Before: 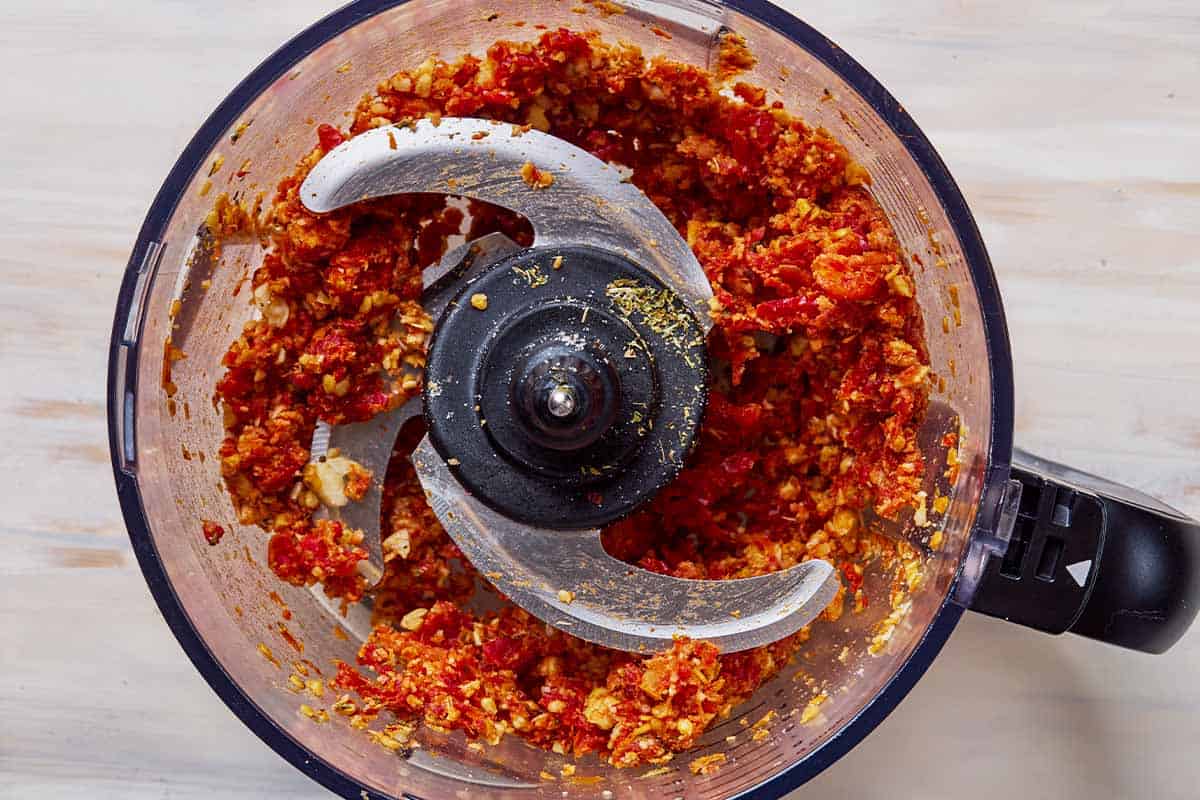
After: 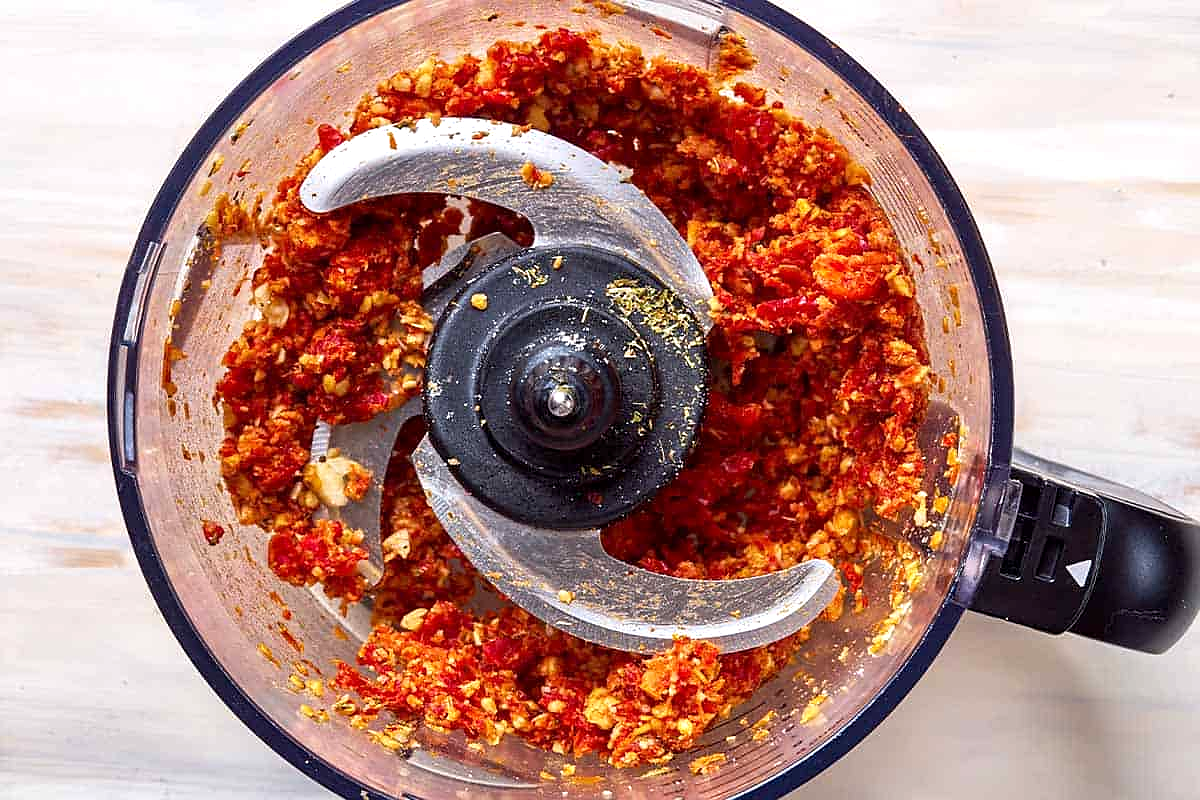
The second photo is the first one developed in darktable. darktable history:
sharpen: radius 0.981, amount 0.611
exposure: black level correction 0.001, exposure 0.5 EV, compensate highlight preservation false
